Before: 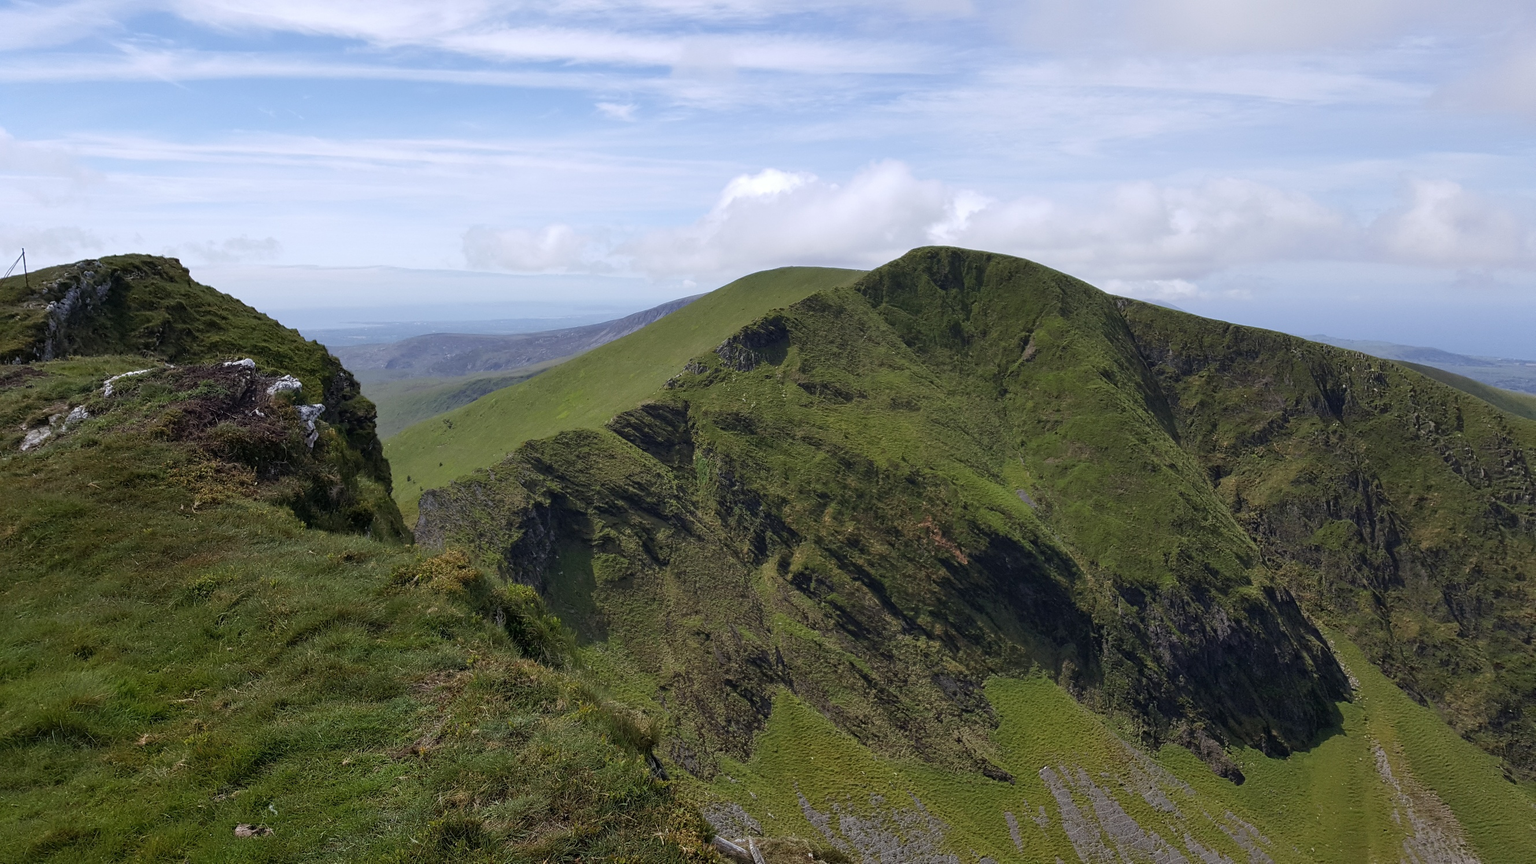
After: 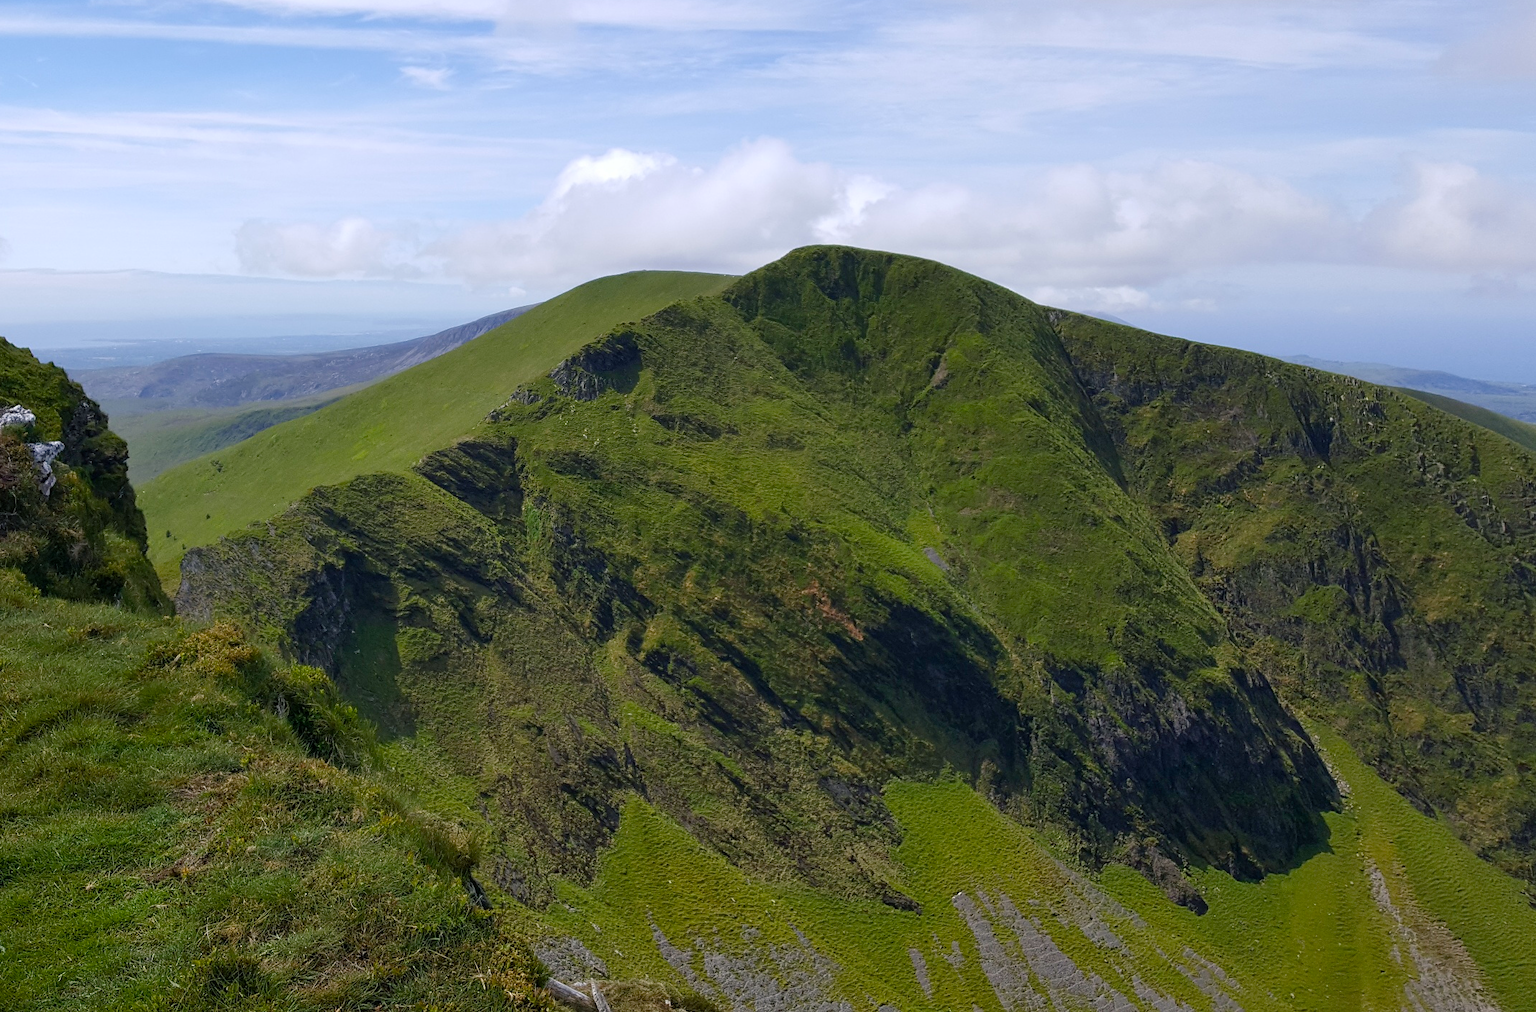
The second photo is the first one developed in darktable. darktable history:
crop and rotate: left 17.862%, top 5.747%, right 1.709%
color balance rgb: shadows lift › chroma 2.039%, shadows lift › hue 216.38°, power › hue 75.11°, linear chroma grading › global chroma 14.837%, perceptual saturation grading › global saturation 0.285%, perceptual saturation grading › highlights -15.257%, perceptual saturation grading › shadows 25.998%, global vibrance 20%
